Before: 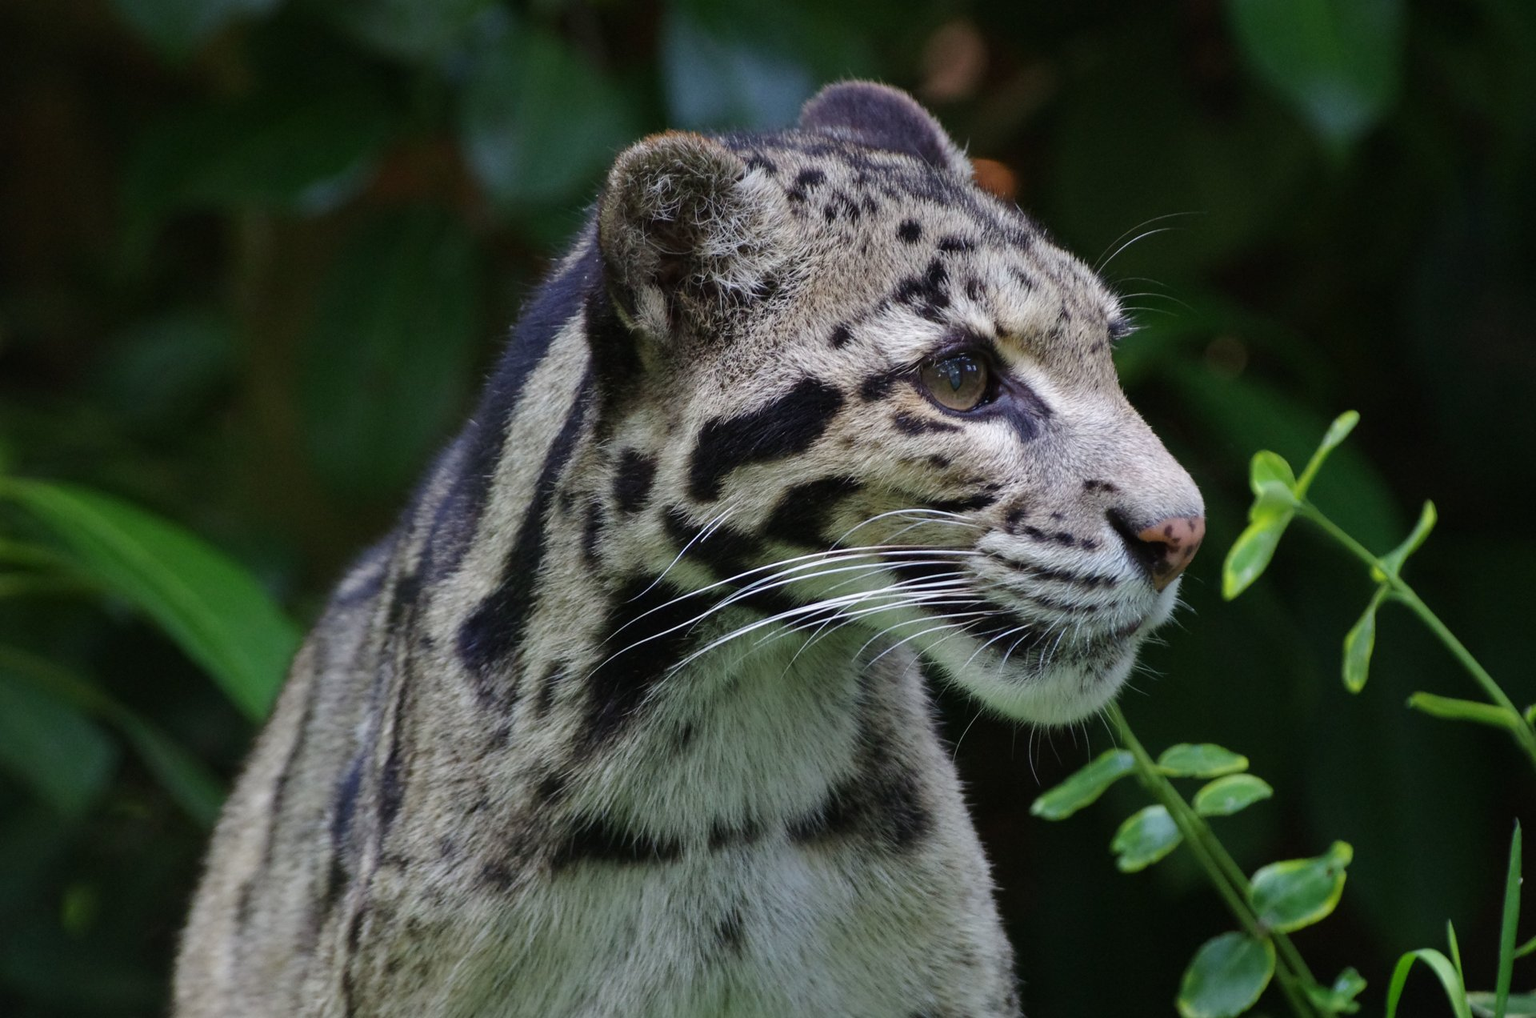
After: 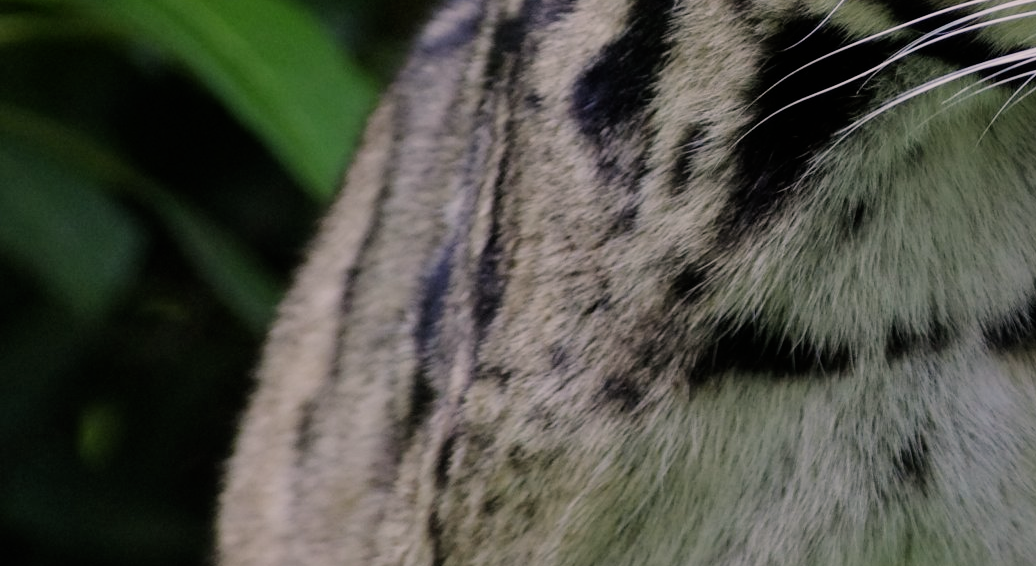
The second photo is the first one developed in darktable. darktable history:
filmic rgb: black relative exposure -7.49 EV, white relative exposure 4.84 EV, hardness 3.4
crop and rotate: top 55.286%, right 46.029%, bottom 0.193%
color correction: highlights a* 7.77, highlights b* 3.97
